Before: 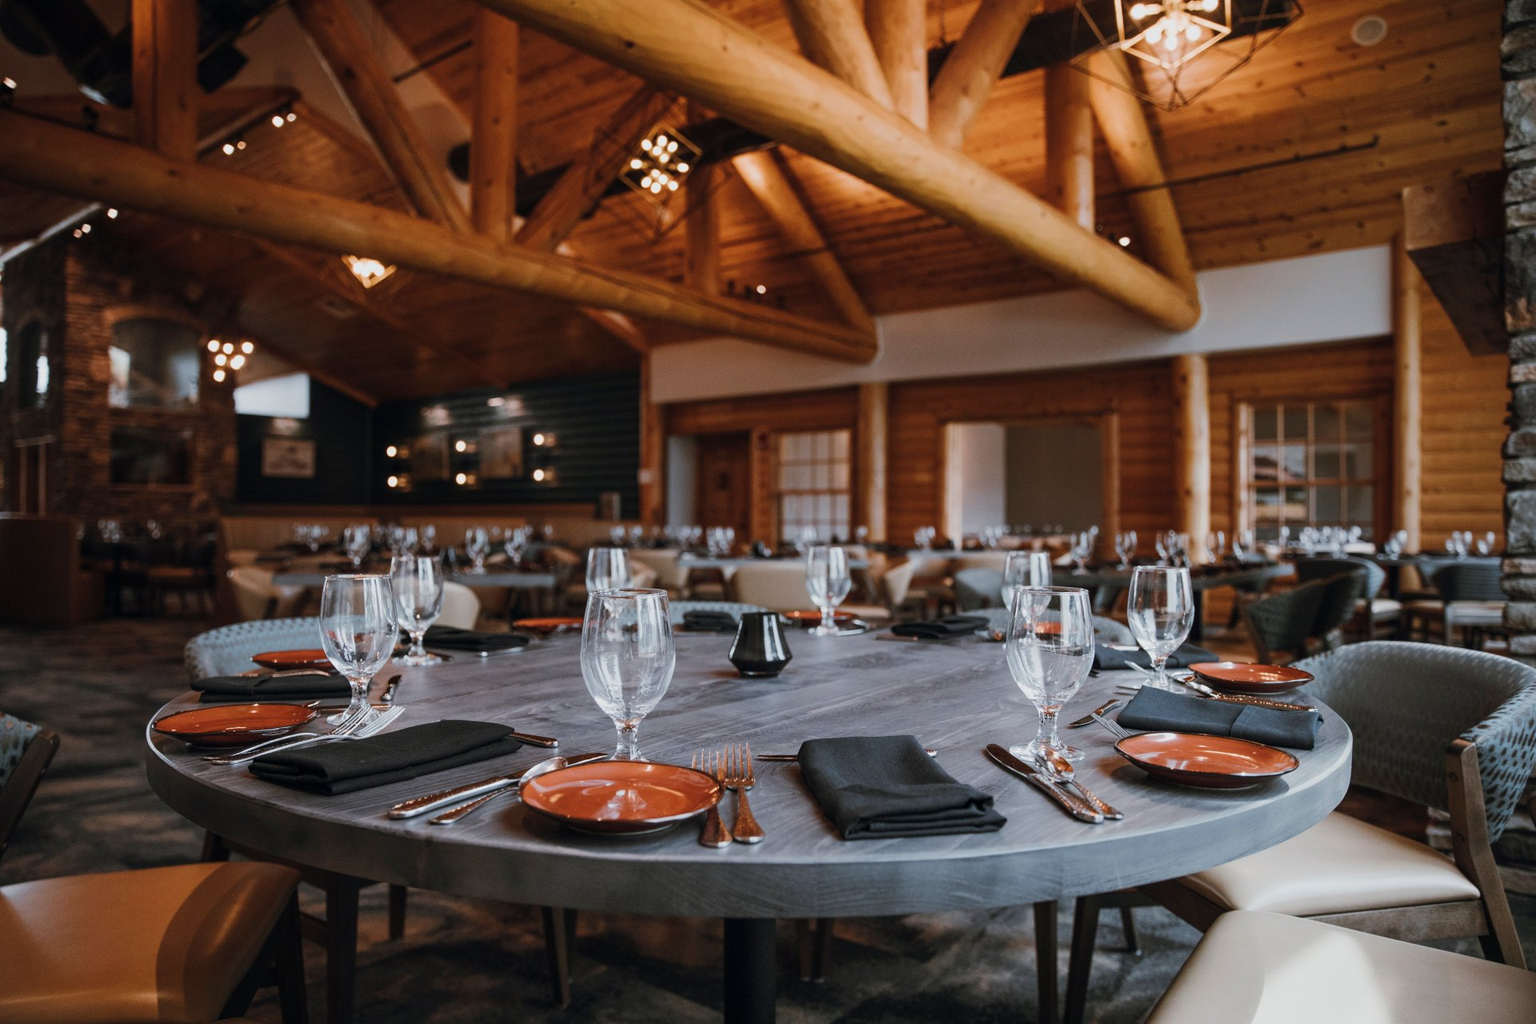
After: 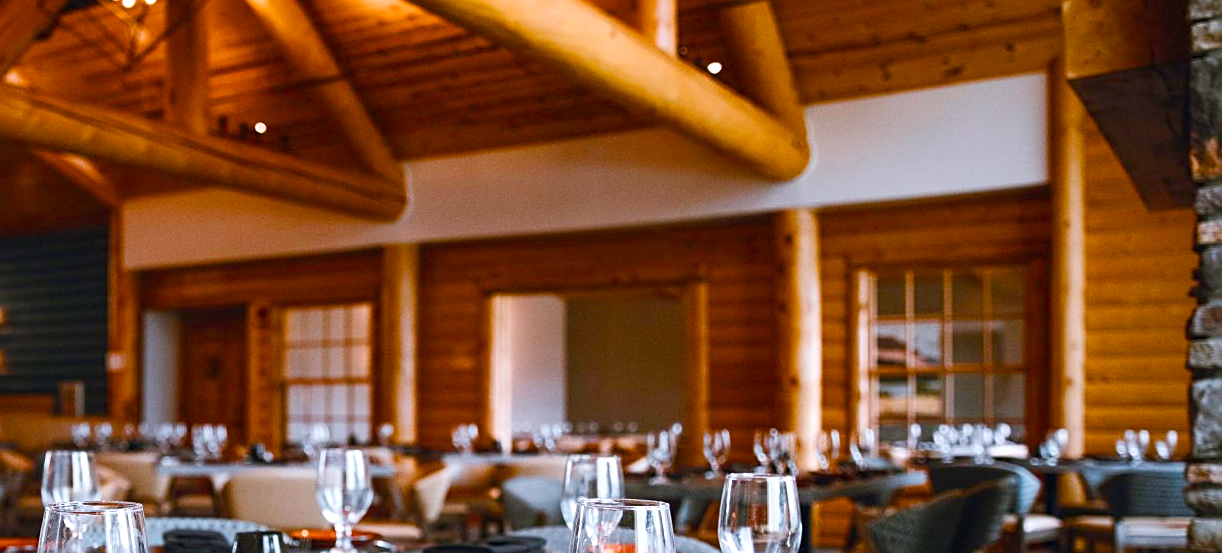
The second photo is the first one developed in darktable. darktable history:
exposure: exposure 0.6 EV, compensate highlight preservation false
crop: left 36.005%, top 18.293%, right 0.31%, bottom 38.444%
tone equalizer: on, module defaults
white balance: red 1.009, blue 1.027
color balance rgb: linear chroma grading › global chroma 18.9%, perceptual saturation grading › global saturation 20%, perceptual saturation grading › highlights -25%, perceptual saturation grading › shadows 50%, global vibrance 18.93%
sharpen: on, module defaults
